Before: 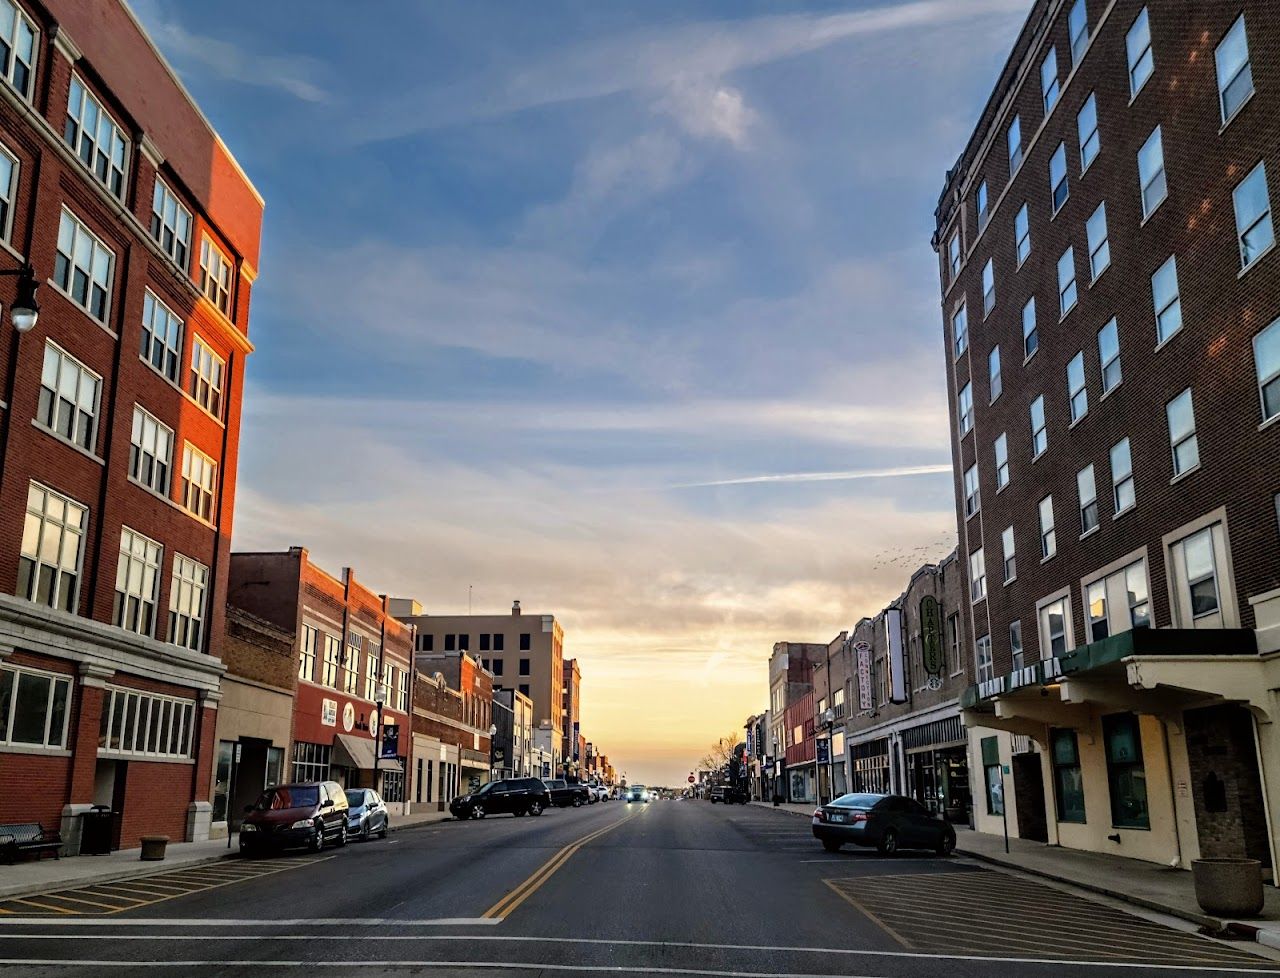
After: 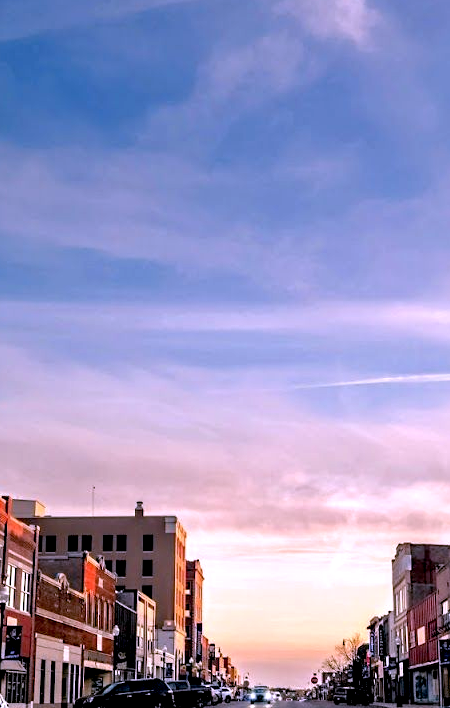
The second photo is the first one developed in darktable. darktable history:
color correction: highlights a* 15.03, highlights b* -25.07
color balance: contrast 10%
crop and rotate: left 29.476%, top 10.214%, right 35.32%, bottom 17.333%
exposure: black level correction 0.016, exposure -0.009 EV, compensate highlight preservation false
